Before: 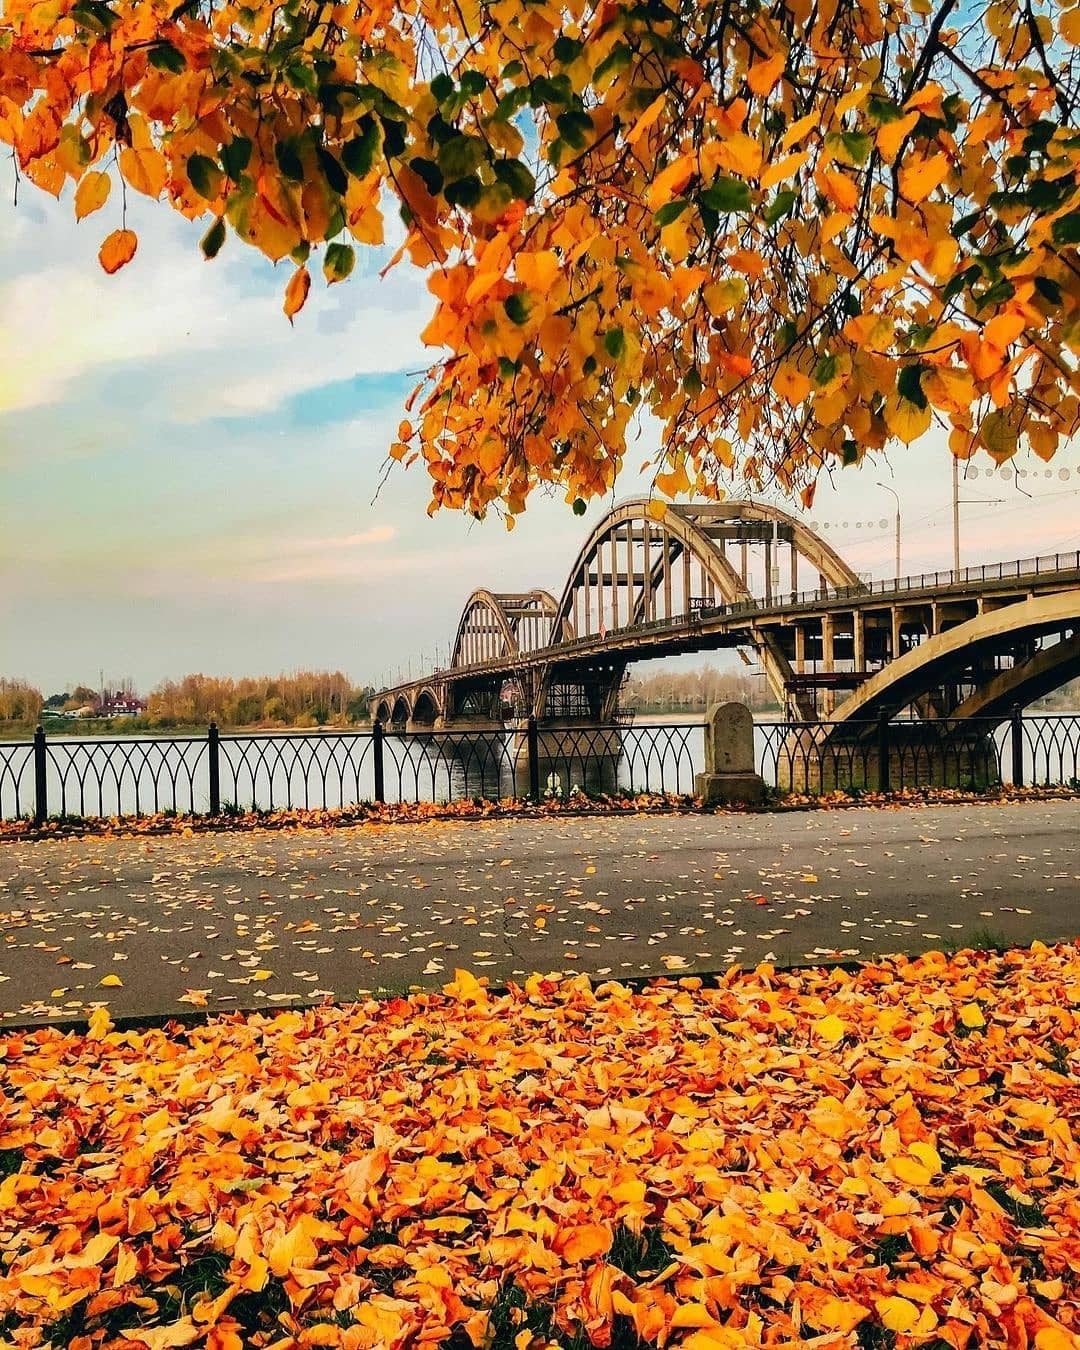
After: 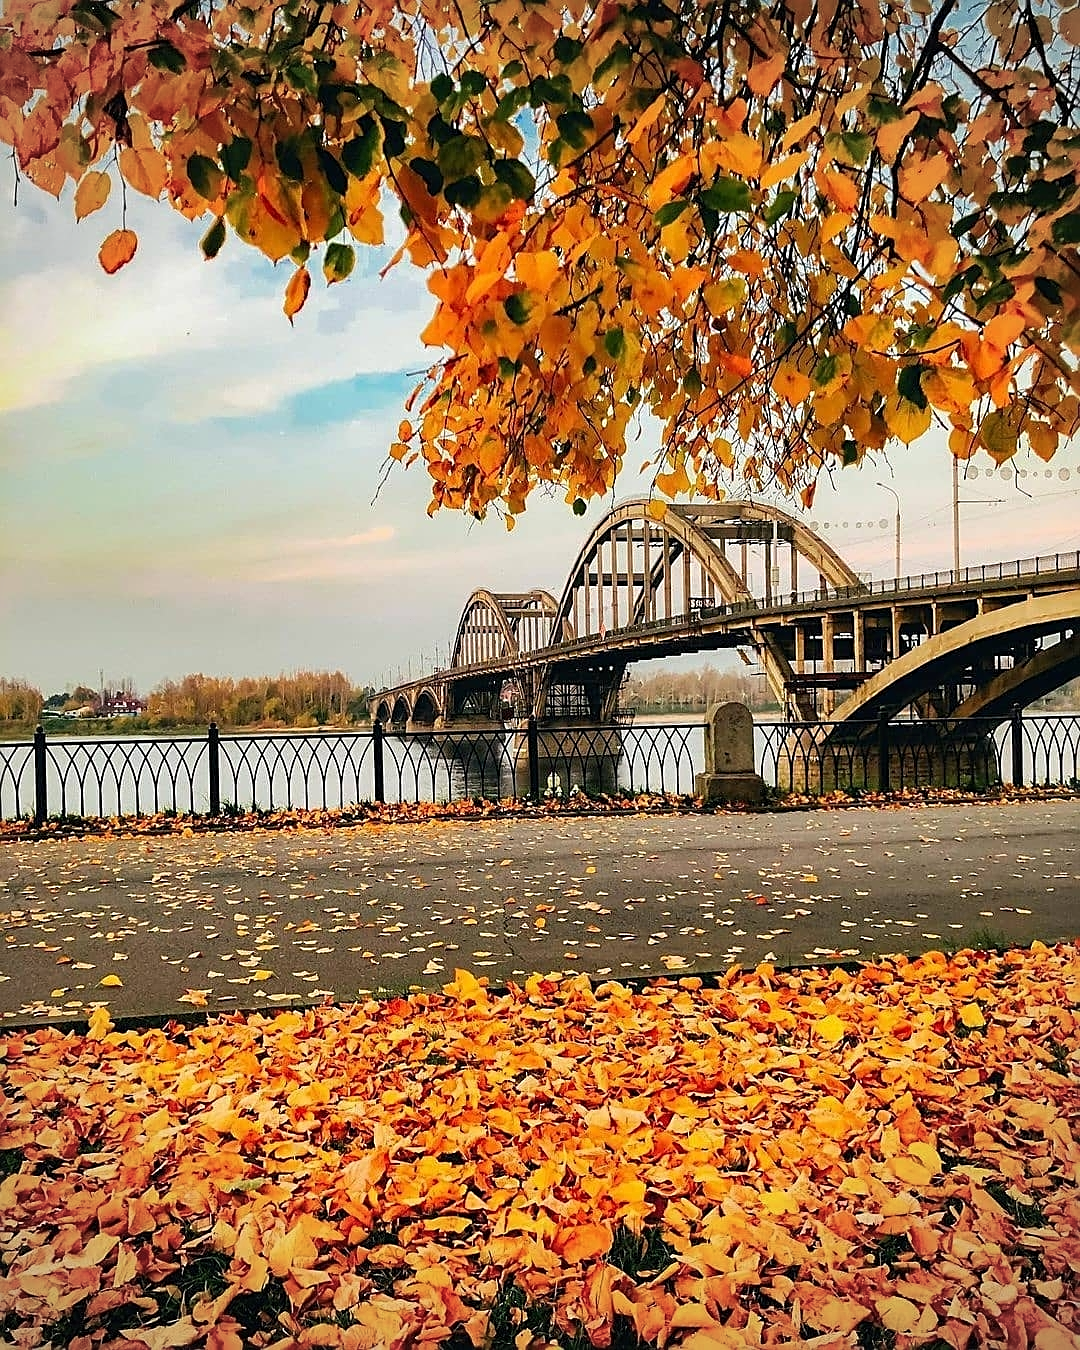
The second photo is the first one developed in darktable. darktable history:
vignetting: fall-off radius 60.85%
sharpen: on, module defaults
